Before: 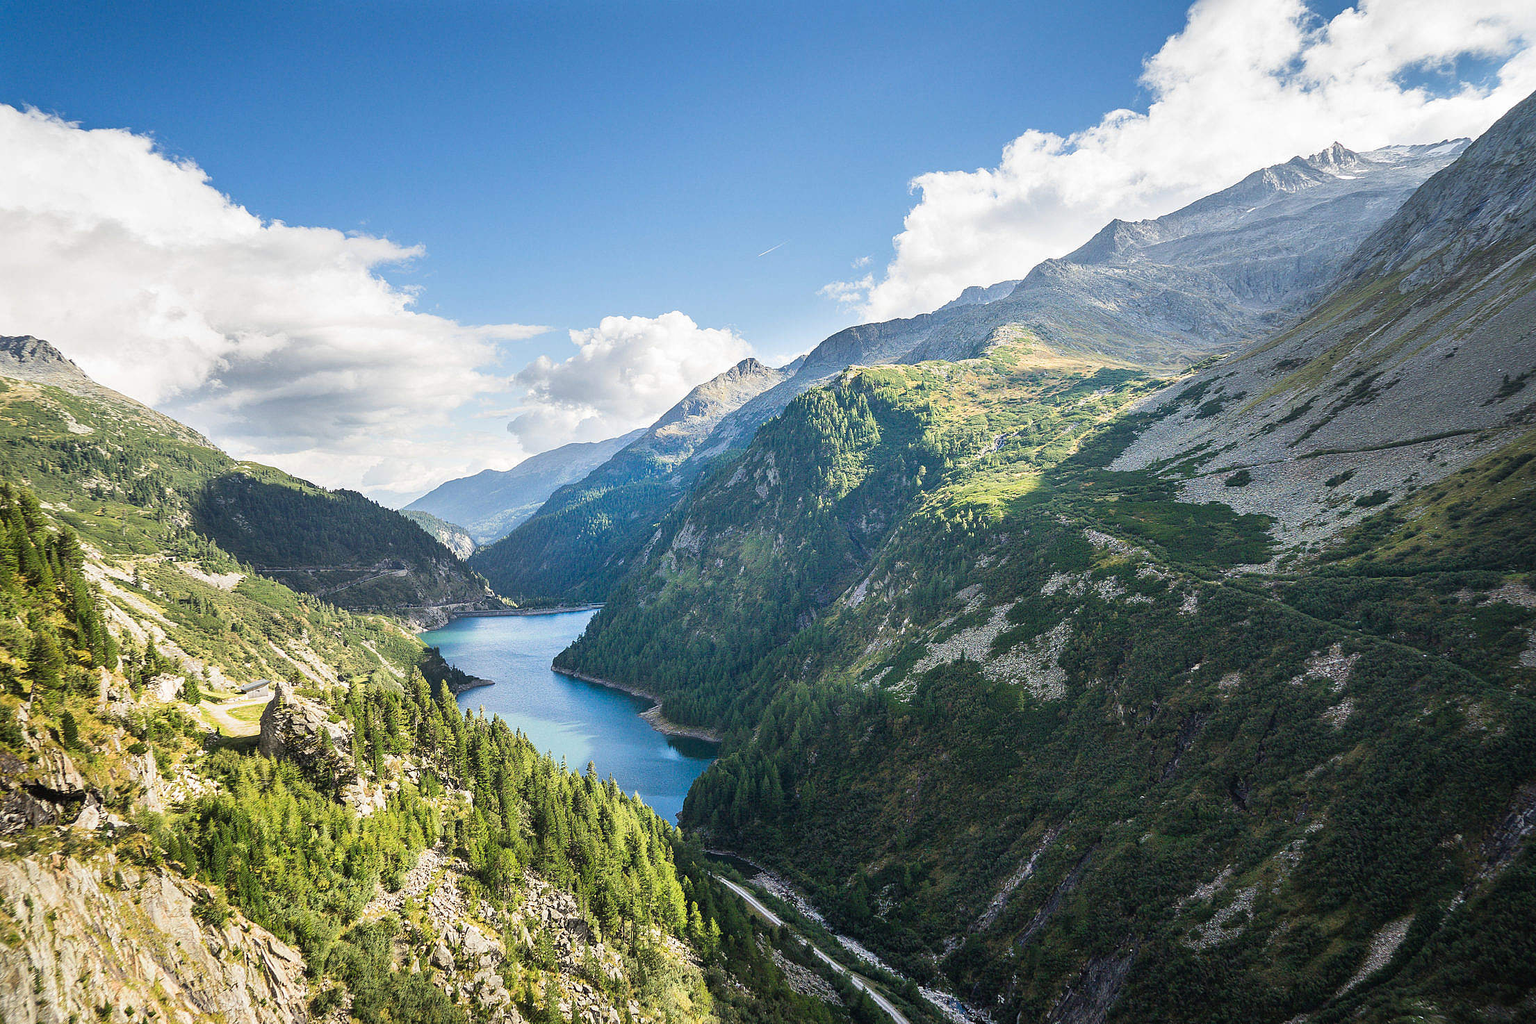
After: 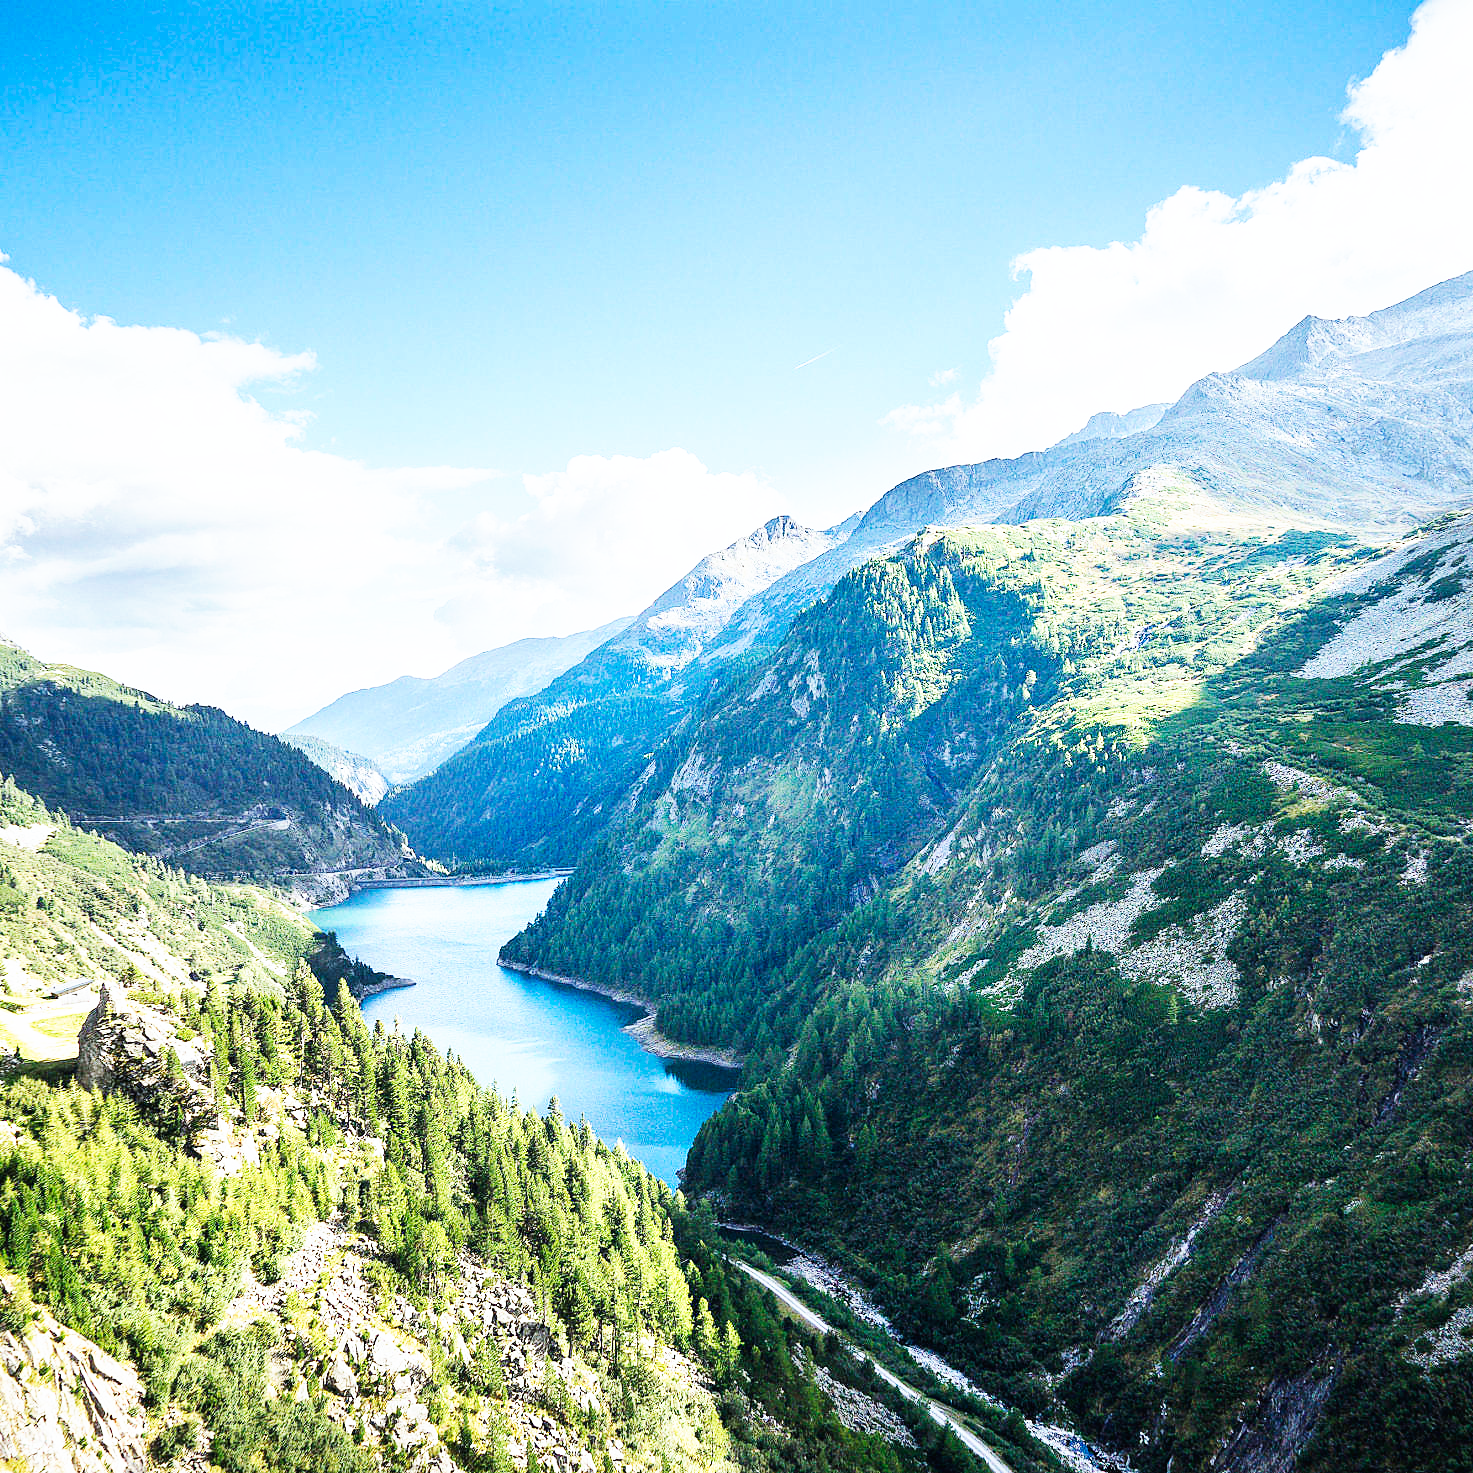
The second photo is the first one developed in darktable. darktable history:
crop and rotate: left 13.409%, right 19.924%
color calibration: illuminant custom, x 0.368, y 0.373, temperature 4330.32 K
base curve: curves: ch0 [(0, 0) (0.007, 0.004) (0.027, 0.03) (0.046, 0.07) (0.207, 0.54) (0.442, 0.872) (0.673, 0.972) (1, 1)], preserve colors none
